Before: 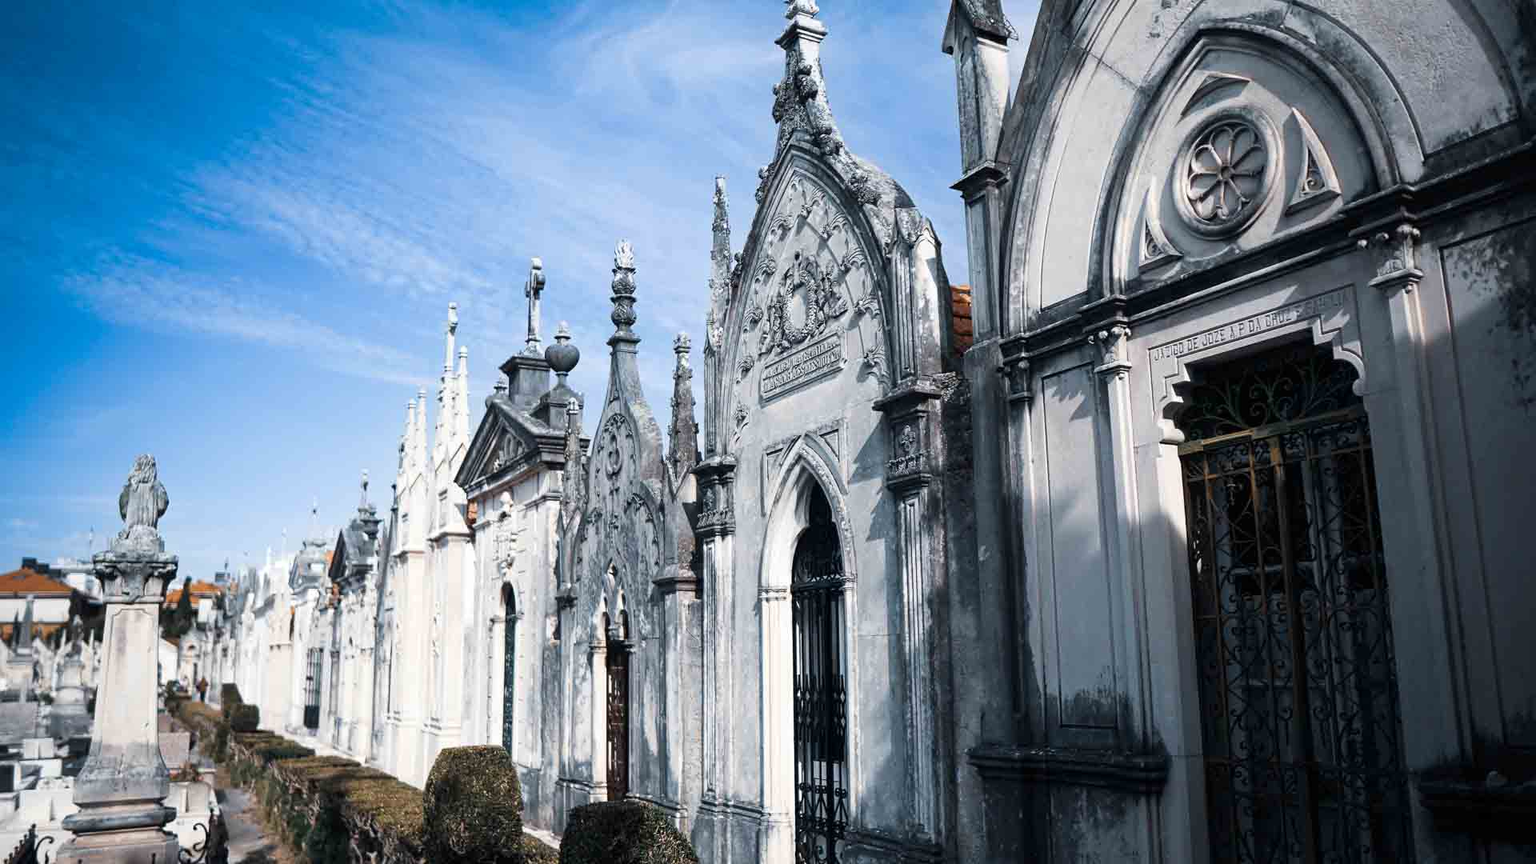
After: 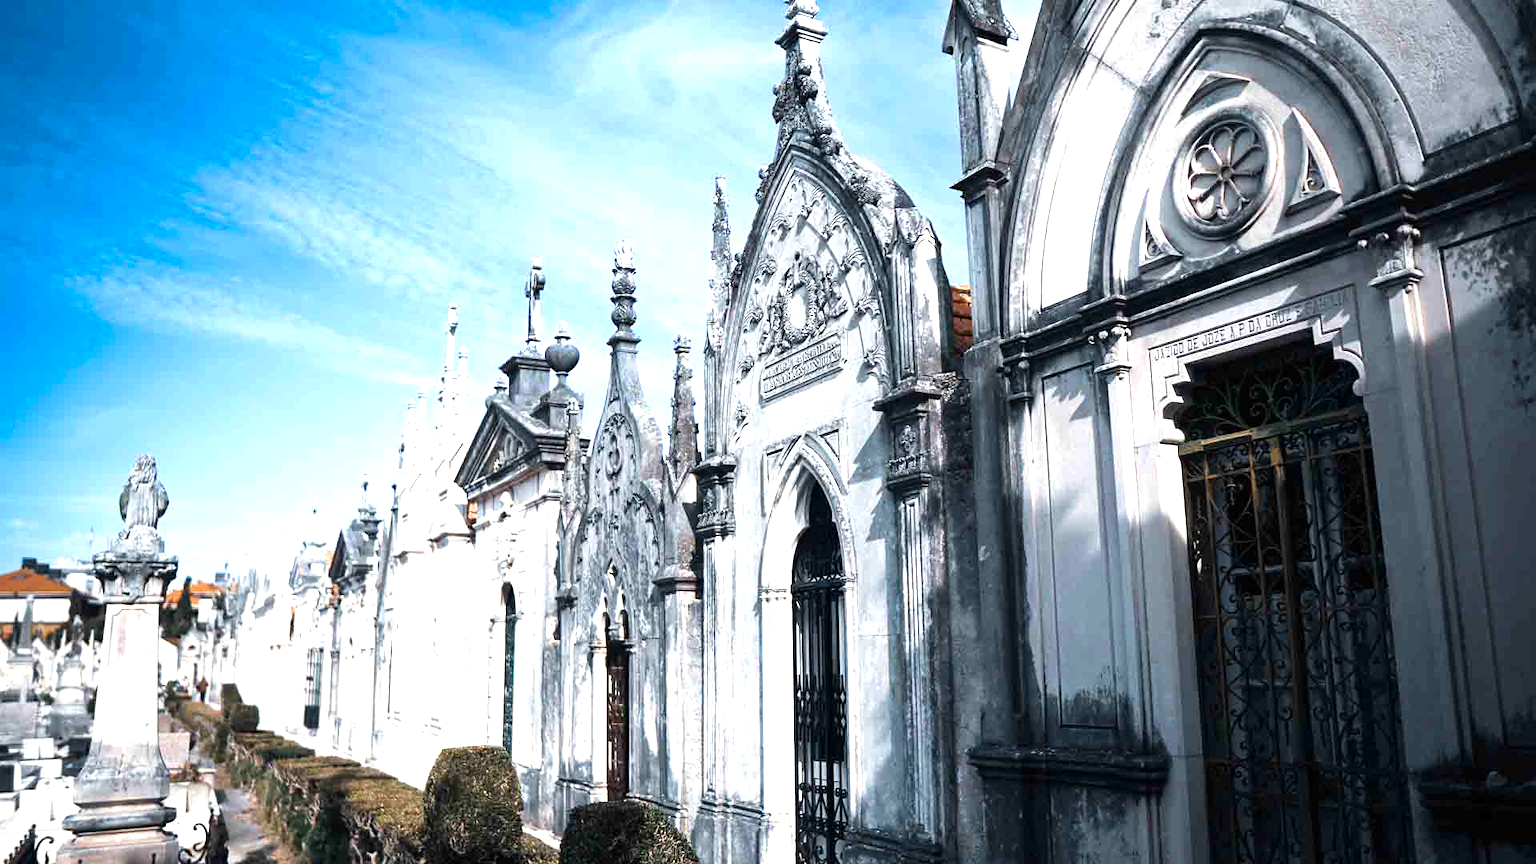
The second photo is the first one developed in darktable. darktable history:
levels: black 0.048%, levels [0, 0.394, 0.787]
